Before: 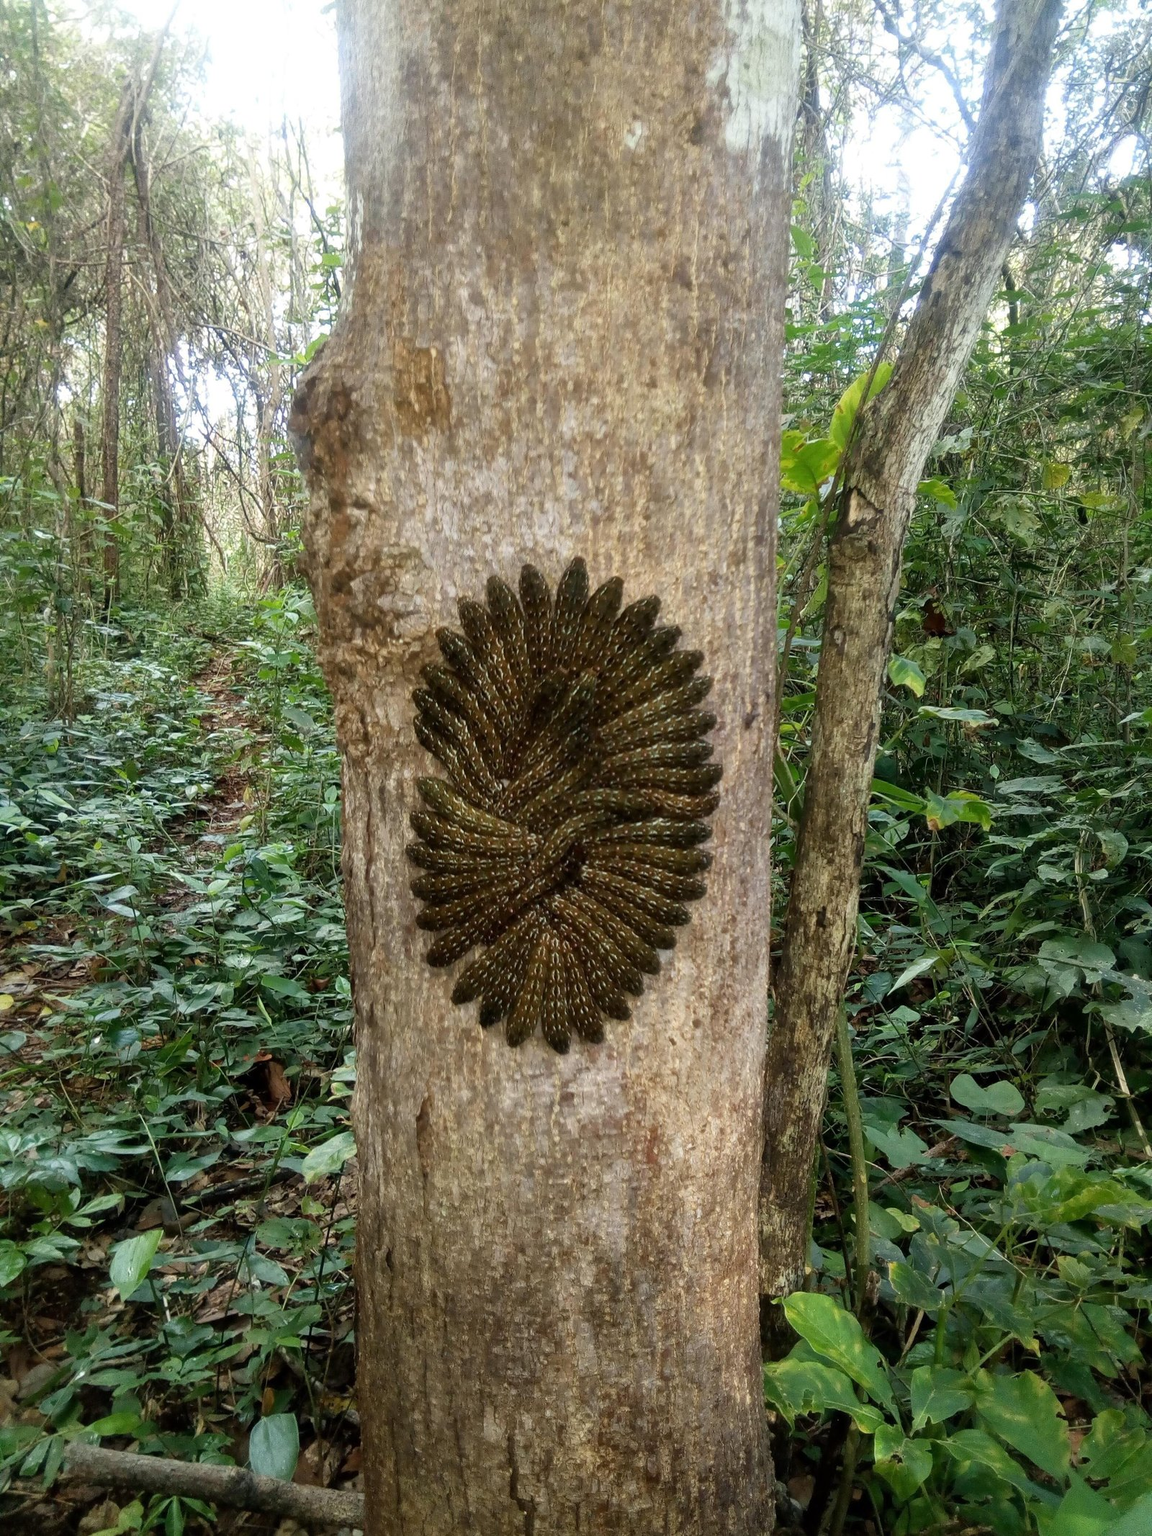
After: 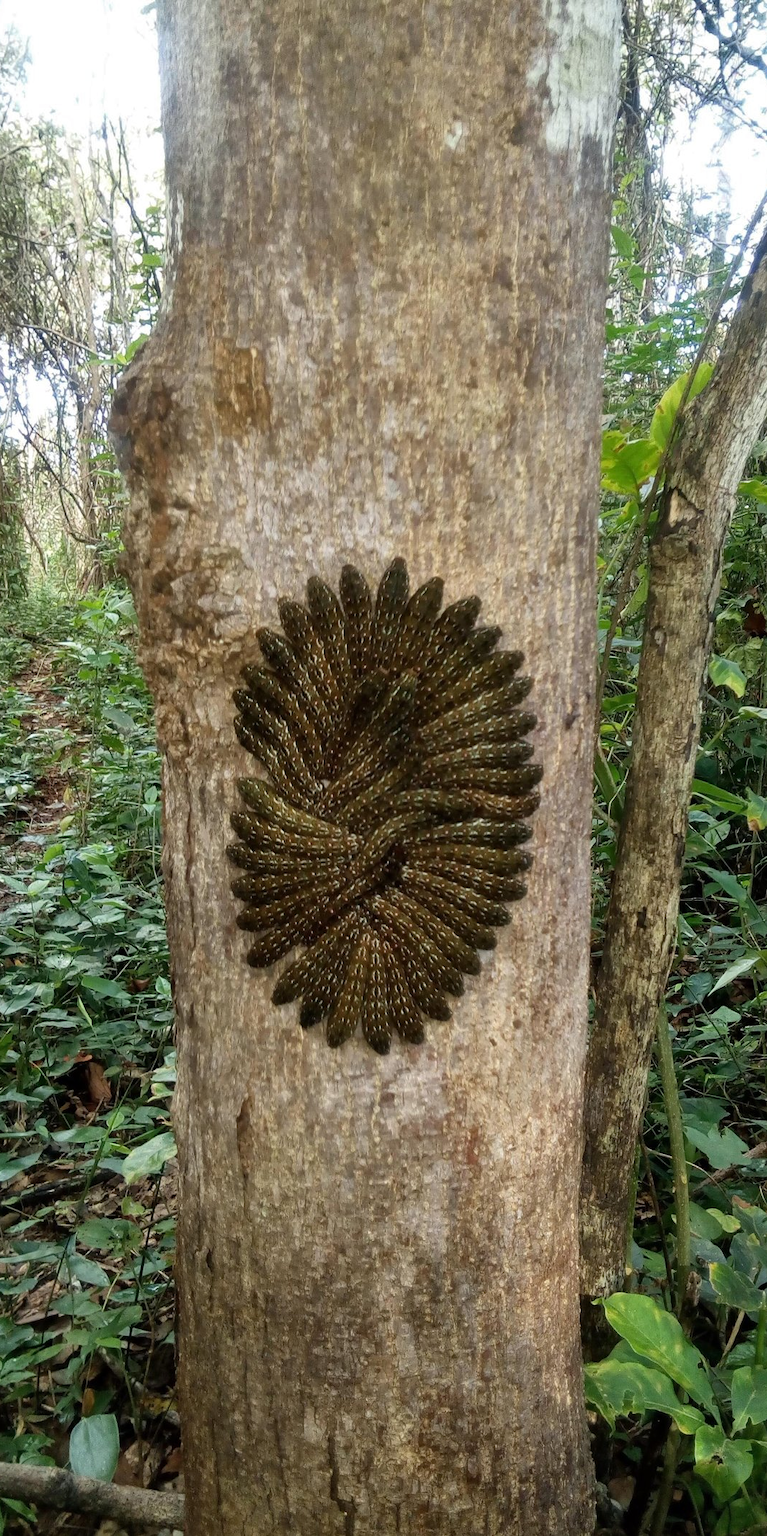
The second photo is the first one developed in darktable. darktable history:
shadows and highlights: radius 107.53, shadows 23.79, highlights -58.15, low approximation 0.01, soften with gaussian
crop and rotate: left 15.641%, right 17.785%
